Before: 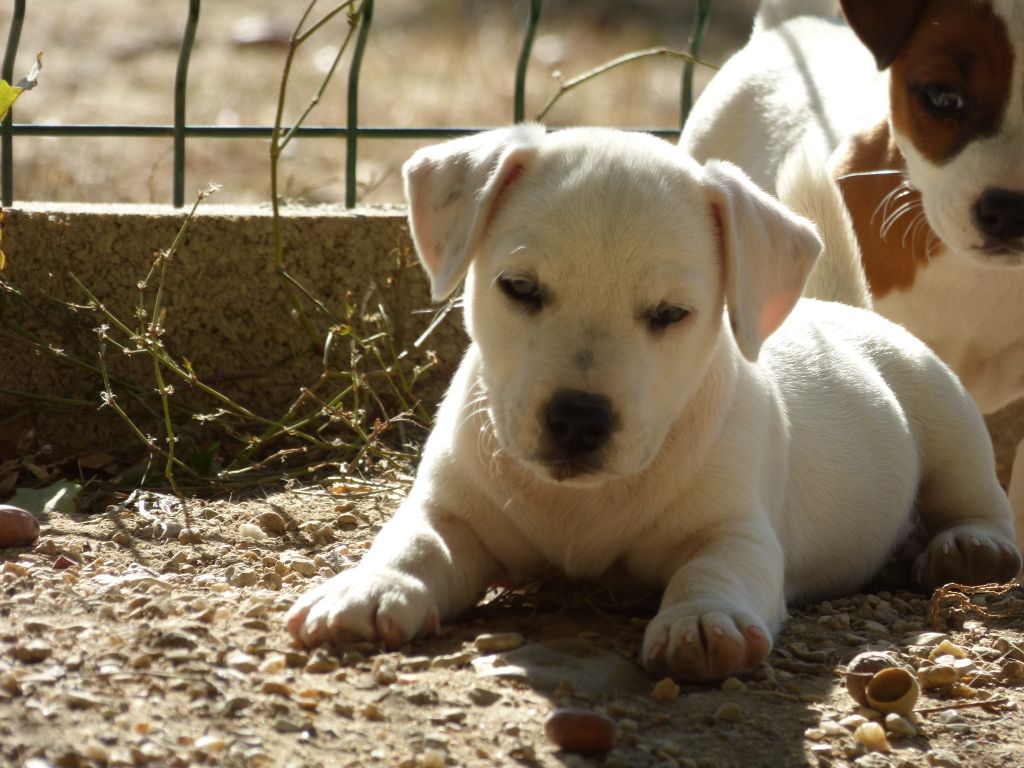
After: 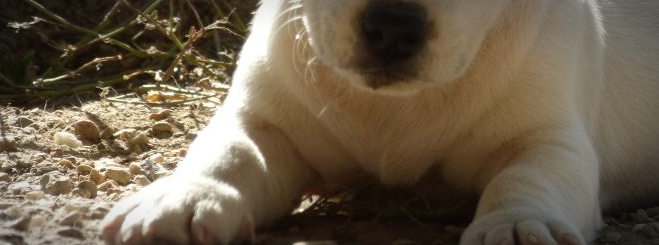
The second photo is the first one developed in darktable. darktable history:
crop: left 18.091%, top 51.13%, right 17.525%, bottom 16.85%
vignetting: automatic ratio true
